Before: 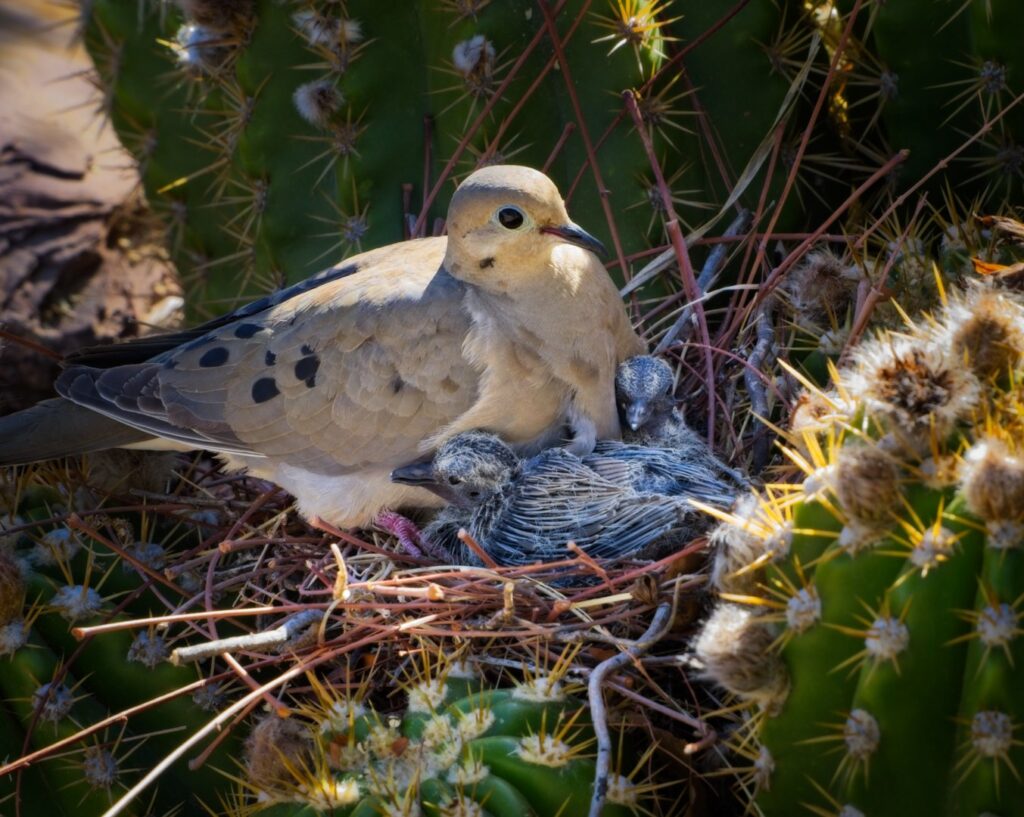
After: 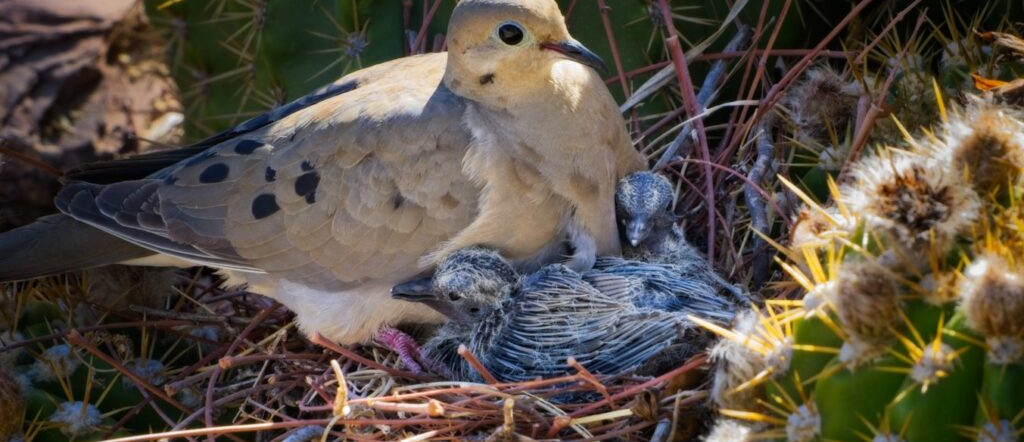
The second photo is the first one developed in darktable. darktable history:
tone equalizer: mask exposure compensation -0.487 EV
crop and rotate: top 22.622%, bottom 23.212%
